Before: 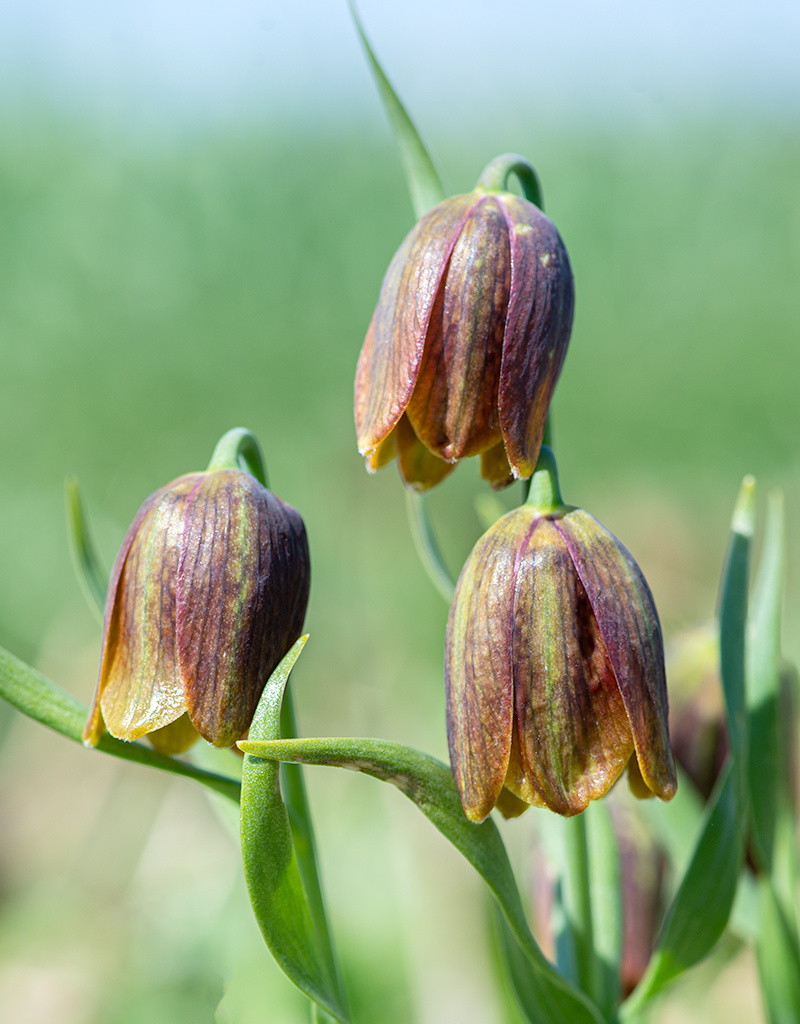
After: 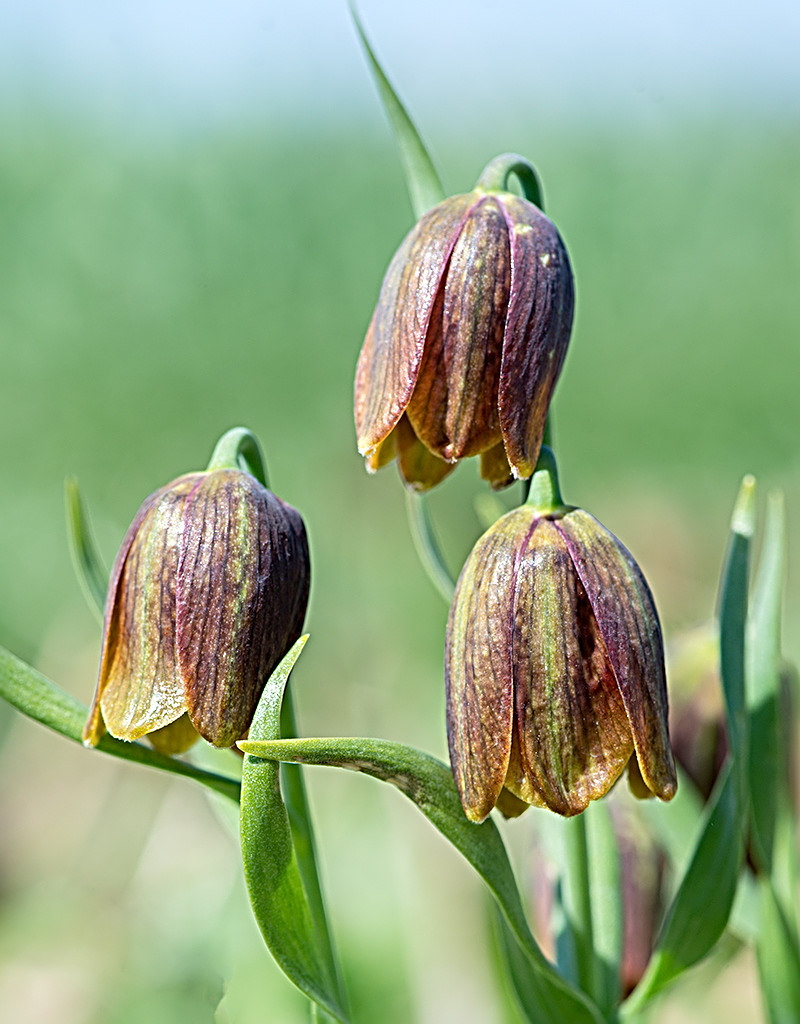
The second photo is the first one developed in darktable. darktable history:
sharpen: radius 3.727, amount 0.915
